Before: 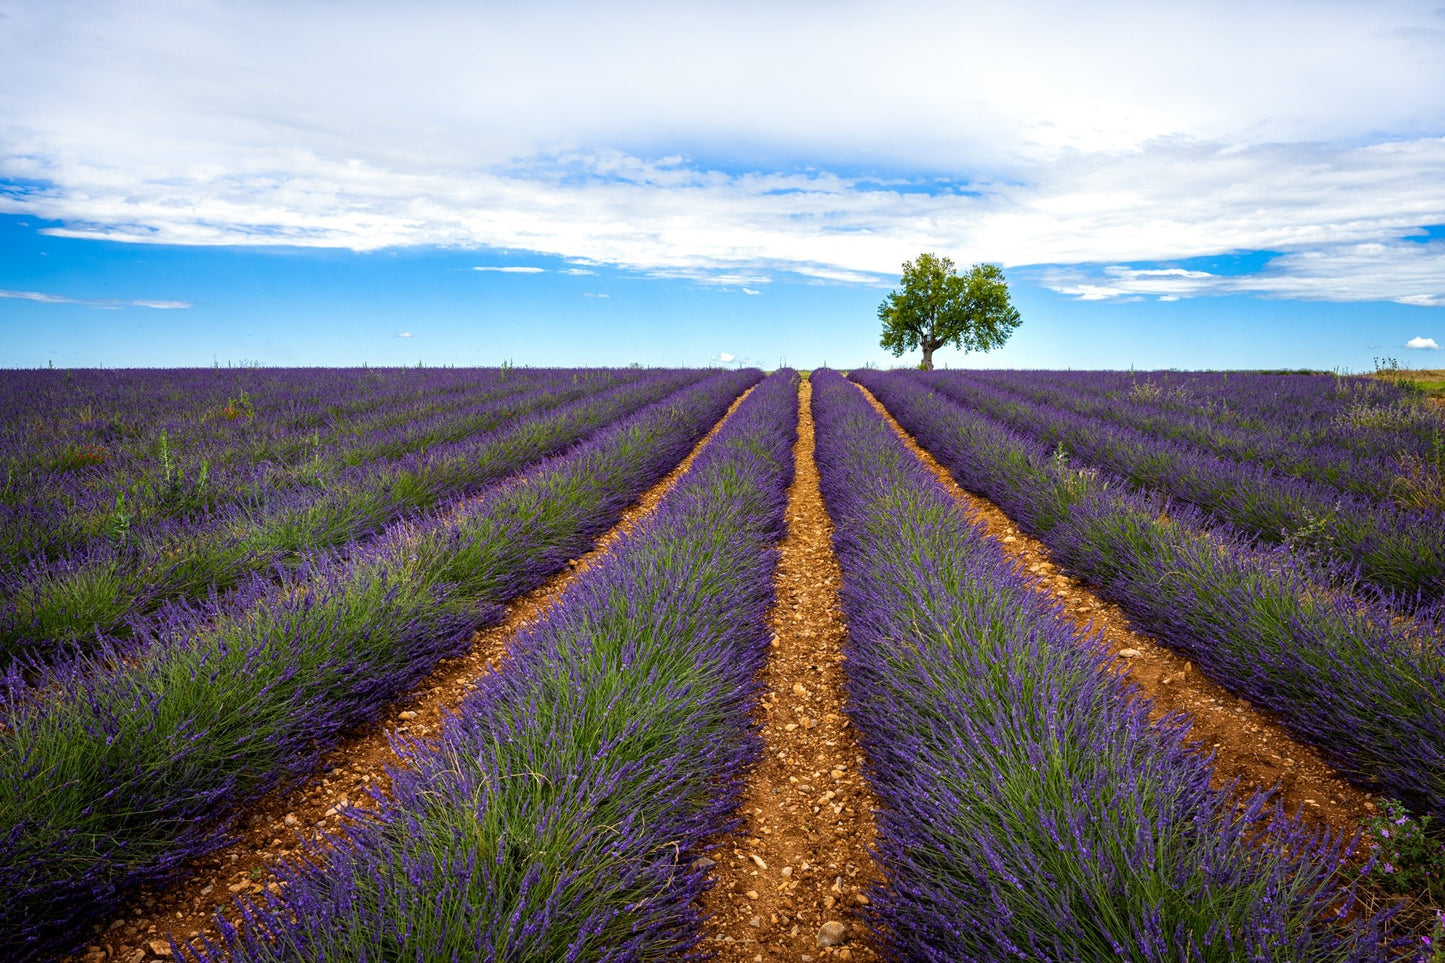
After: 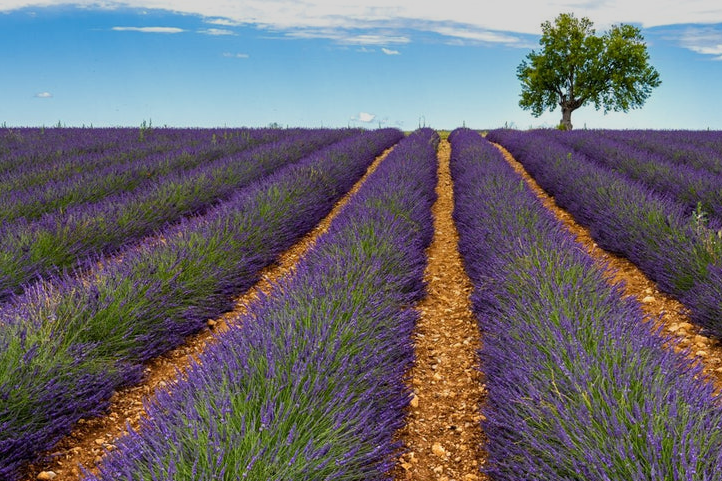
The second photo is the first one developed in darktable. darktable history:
crop: left 25%, top 25%, right 25%, bottom 25%
graduated density: on, module defaults
